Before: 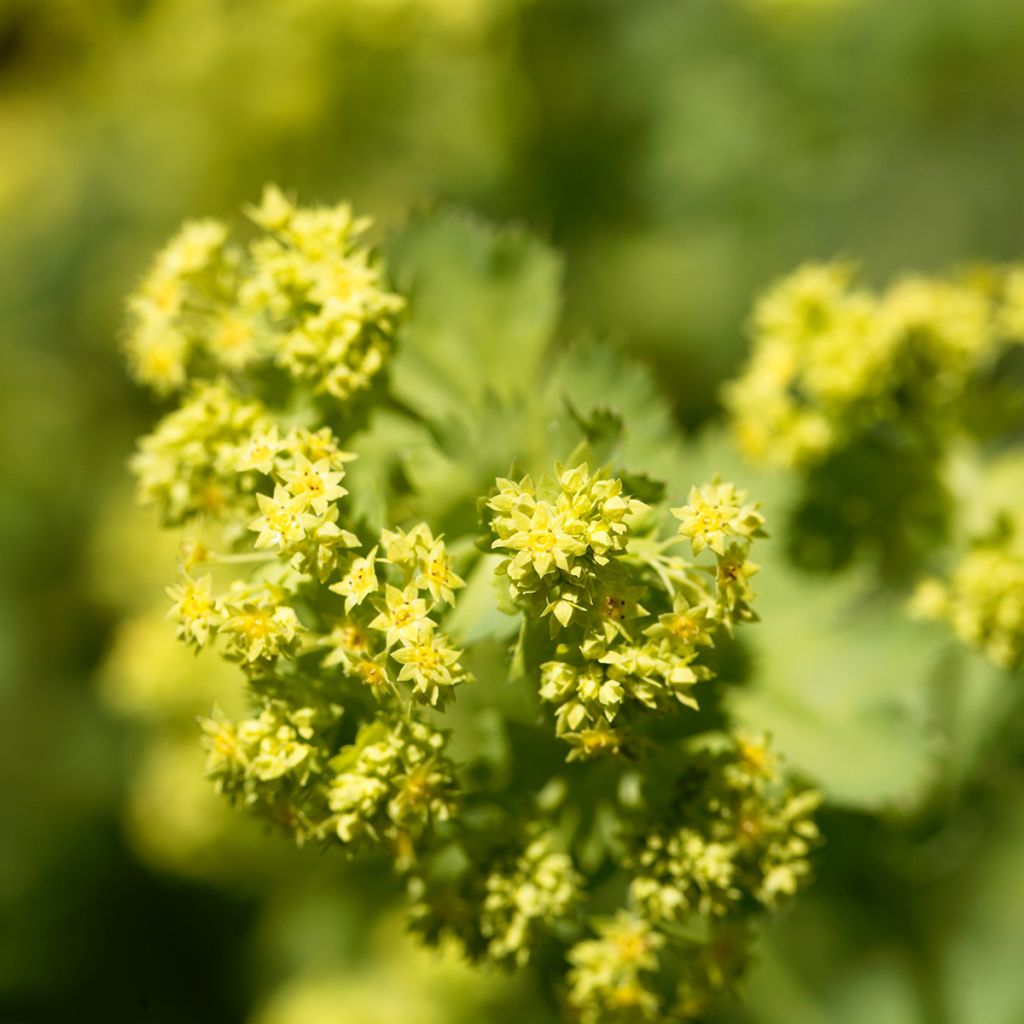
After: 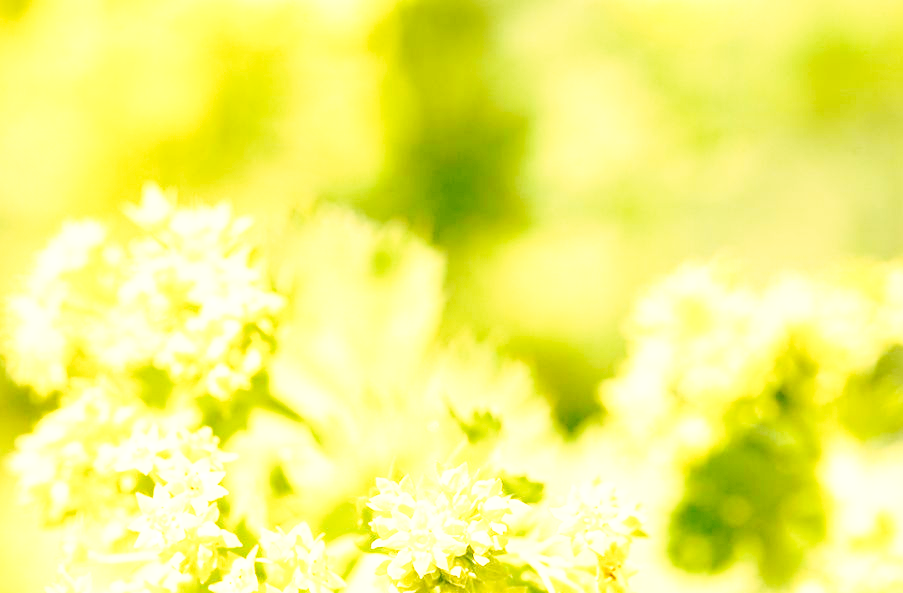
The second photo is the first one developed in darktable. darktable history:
crop and rotate: left 11.785%, bottom 42.042%
base curve: curves: ch0 [(0, 0) (0.032, 0.037) (0.105, 0.228) (0.435, 0.76) (0.856, 0.983) (1, 1)], preserve colors none
color correction: highlights a* 5.93, highlights b* 4.89
contrast brightness saturation: brightness 0.13
tone equalizer: -8 EV -0.76 EV, -7 EV -0.684 EV, -6 EV -0.59 EV, -5 EV -0.421 EV, -3 EV 0.369 EV, -2 EV 0.6 EV, -1 EV 0.675 EV, +0 EV 0.724 EV, mask exposure compensation -0.514 EV
exposure: black level correction 0, exposure 1.001 EV, compensate exposure bias true, compensate highlight preservation false
